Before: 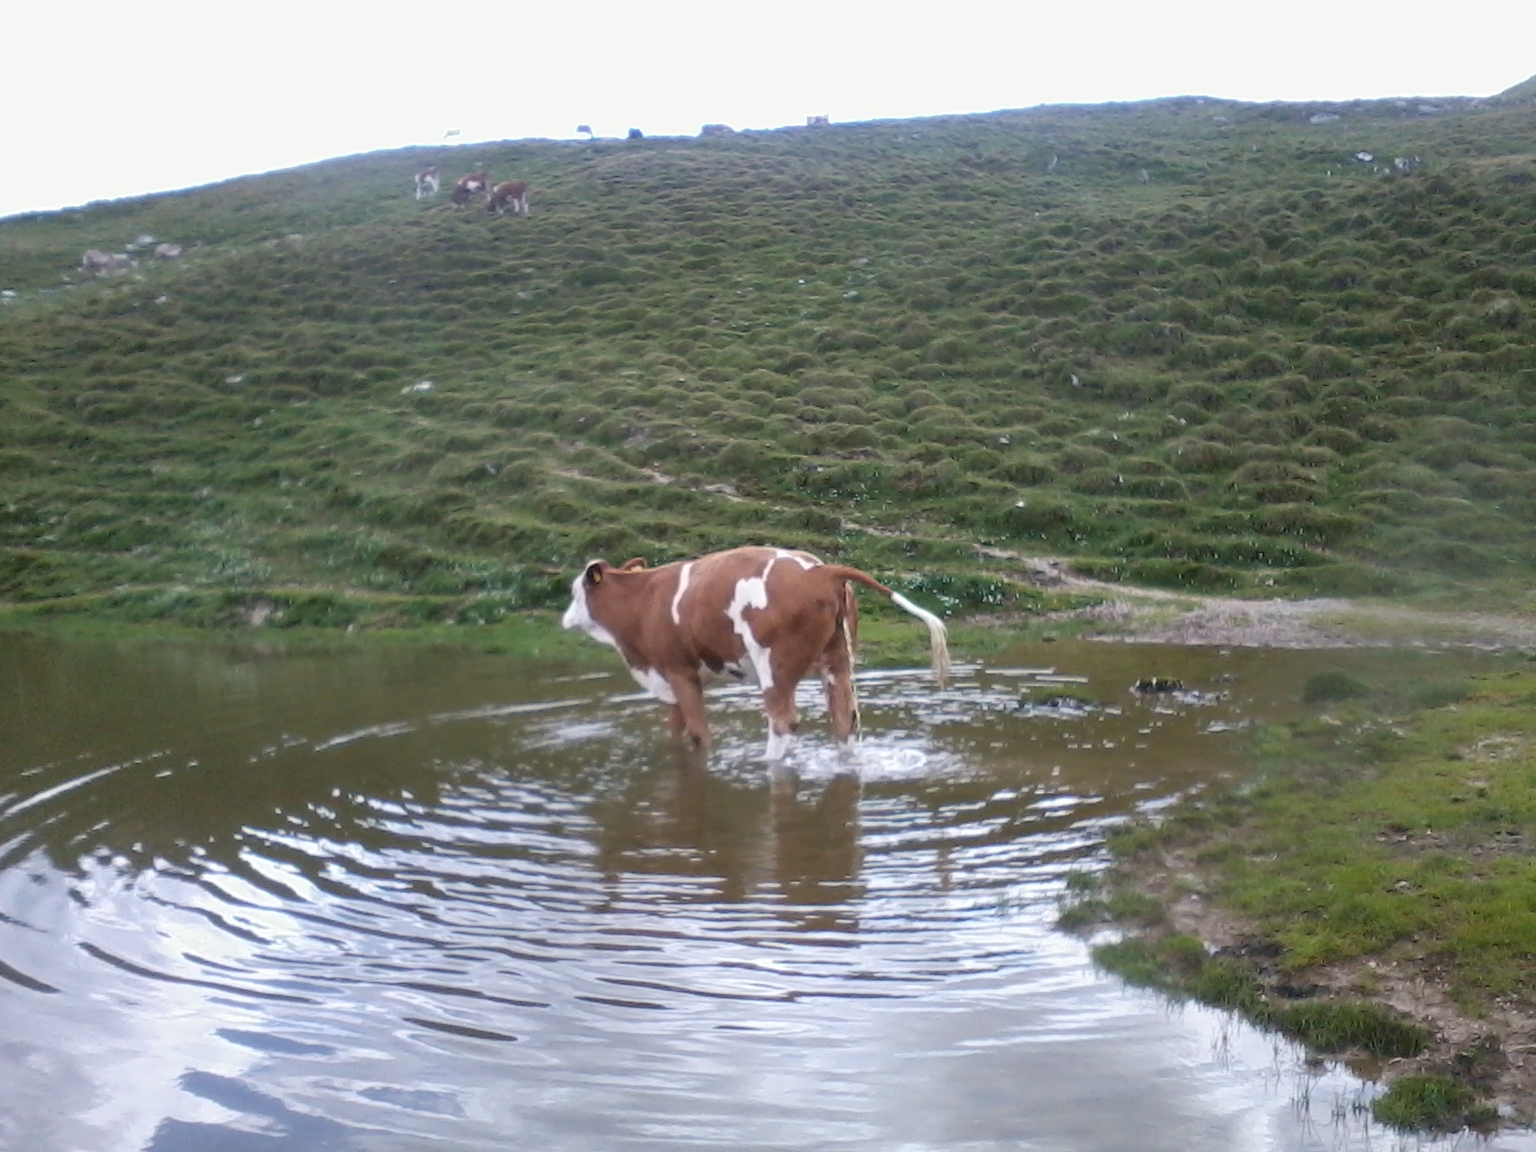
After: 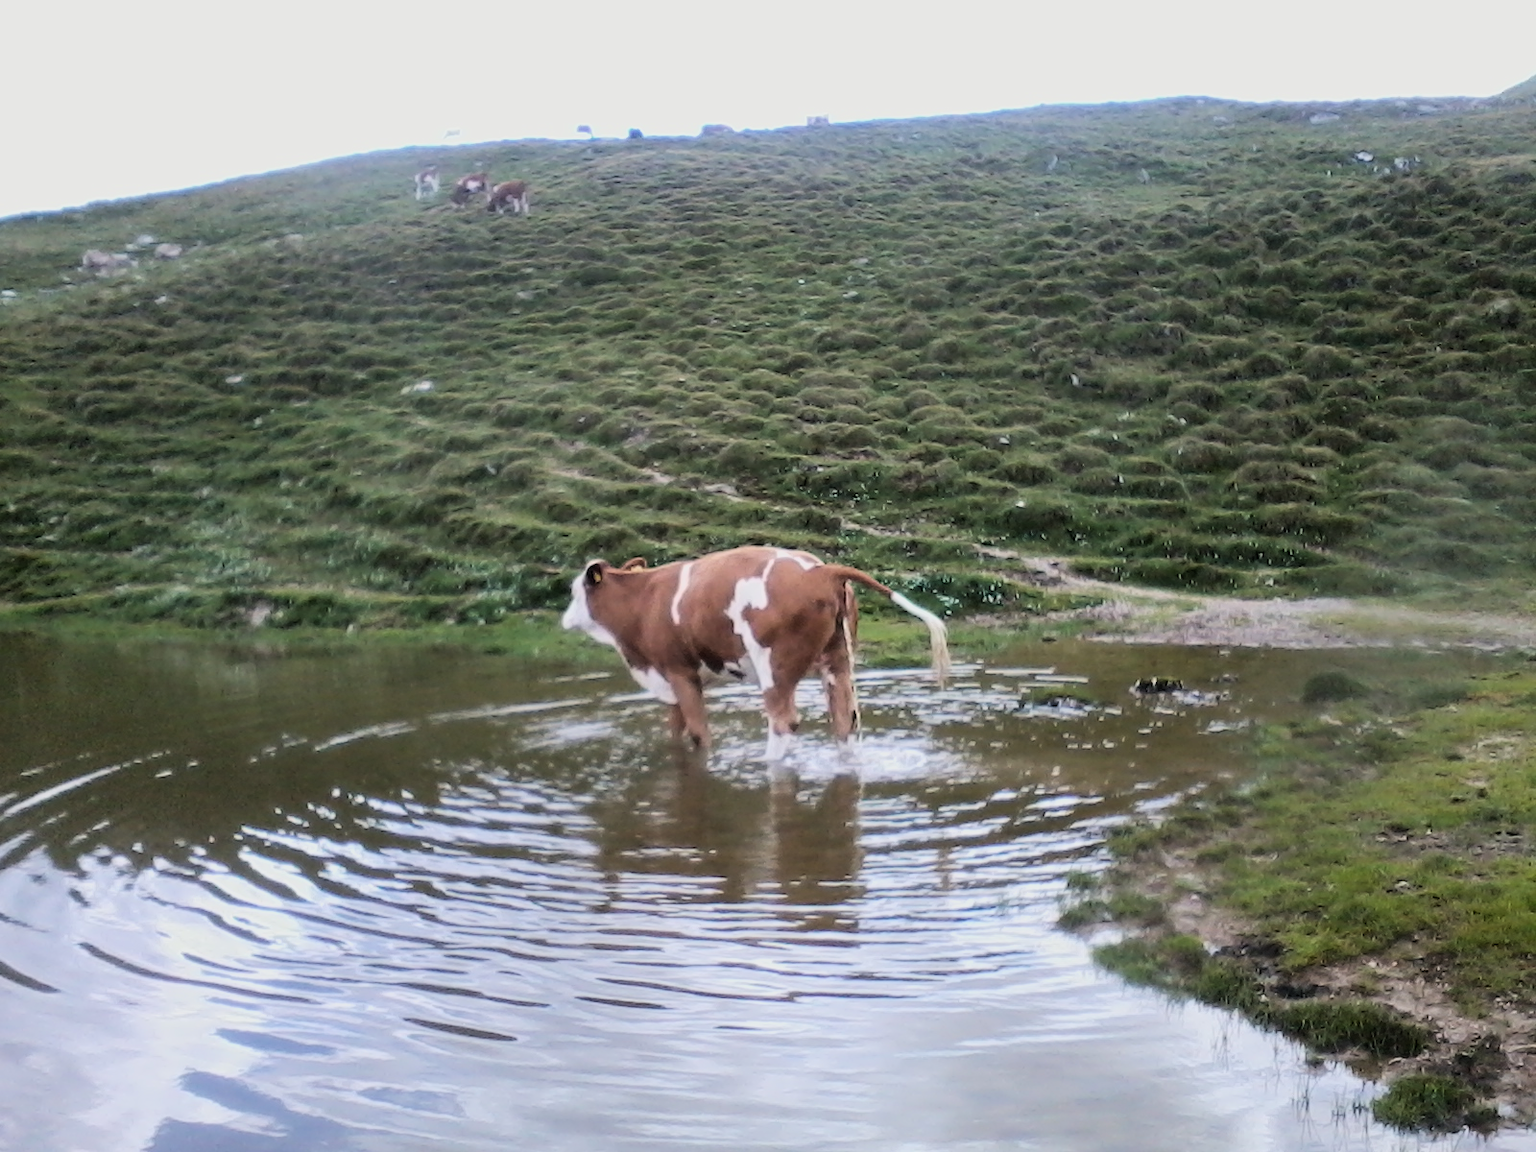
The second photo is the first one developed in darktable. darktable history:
filmic rgb: black relative exposure -7.65 EV, white relative exposure 4.56 EV, hardness 3.61, color science v6 (2022)
tone equalizer: -8 EV -0.75 EV, -7 EV -0.7 EV, -6 EV -0.6 EV, -5 EV -0.4 EV, -3 EV 0.4 EV, -2 EV 0.6 EV, -1 EV 0.7 EV, +0 EV 0.75 EV, edges refinement/feathering 500, mask exposure compensation -1.57 EV, preserve details no
